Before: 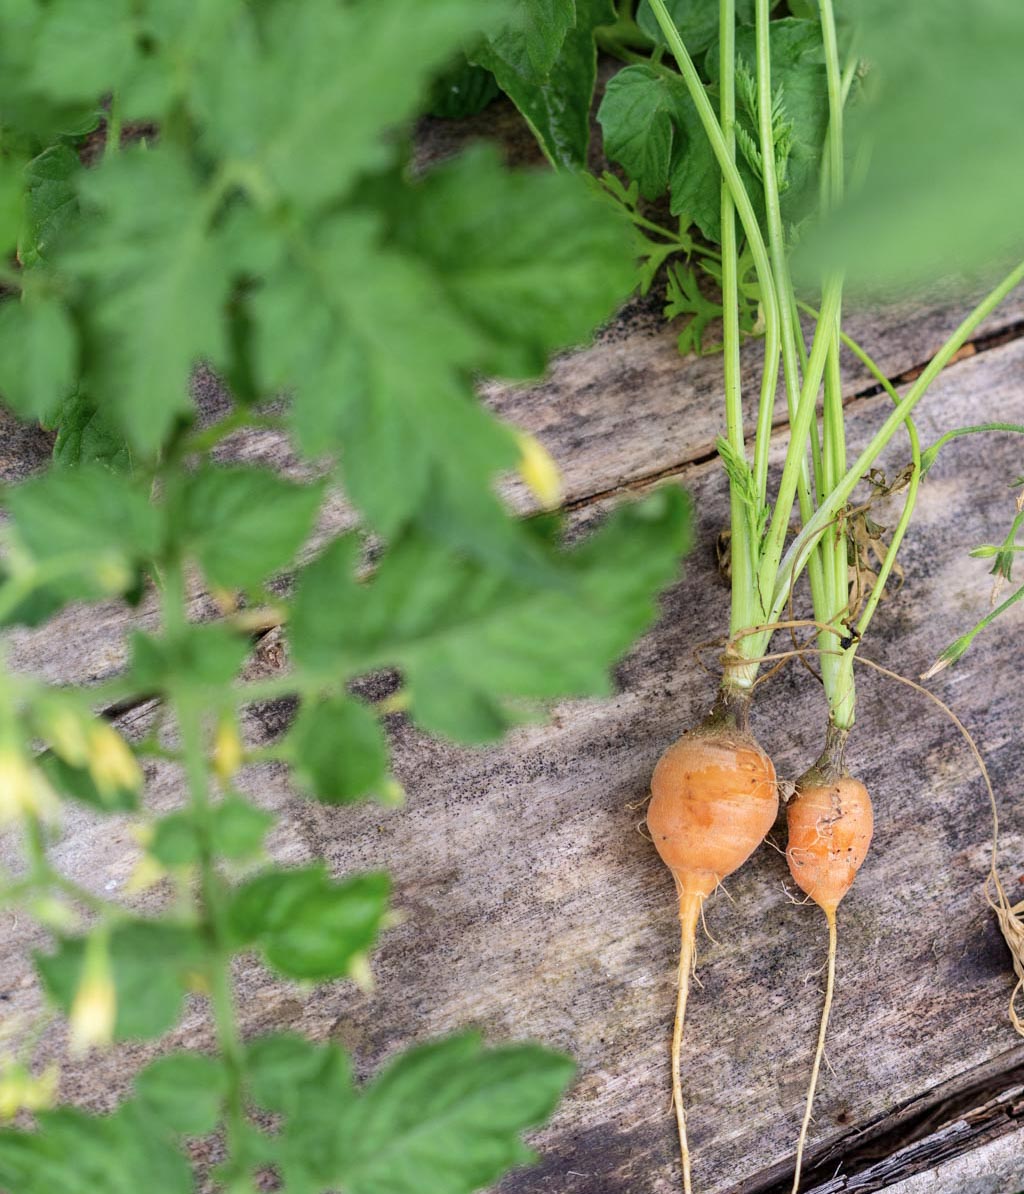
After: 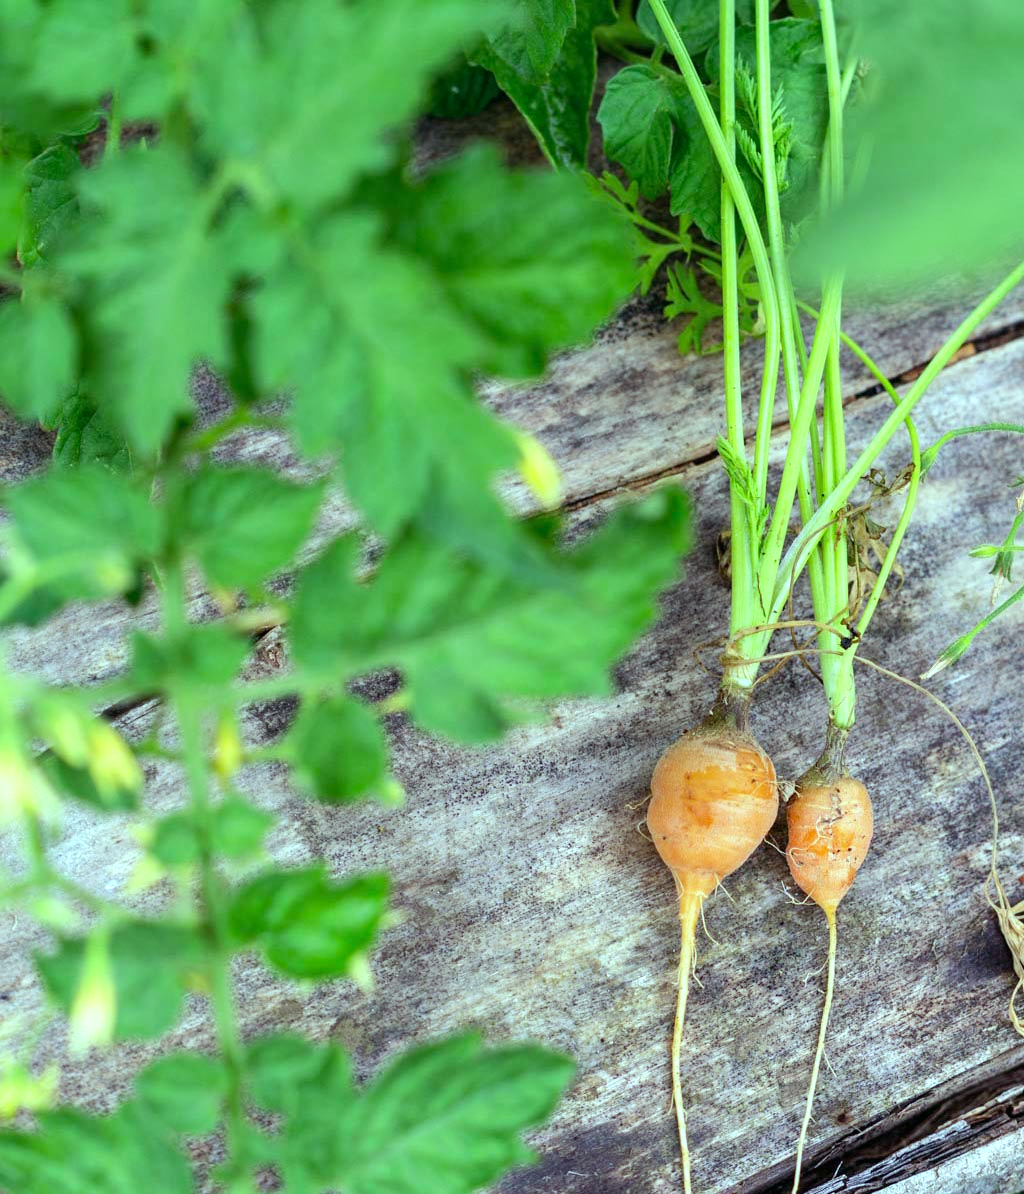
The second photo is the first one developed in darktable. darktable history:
exposure: exposure 0.2 EV, compensate highlight preservation false
color balance: mode lift, gamma, gain (sRGB), lift [0.997, 0.979, 1.021, 1.011], gamma [1, 1.084, 0.916, 0.998], gain [1, 0.87, 1.13, 1.101], contrast 4.55%, contrast fulcrum 38.24%, output saturation 104.09%
